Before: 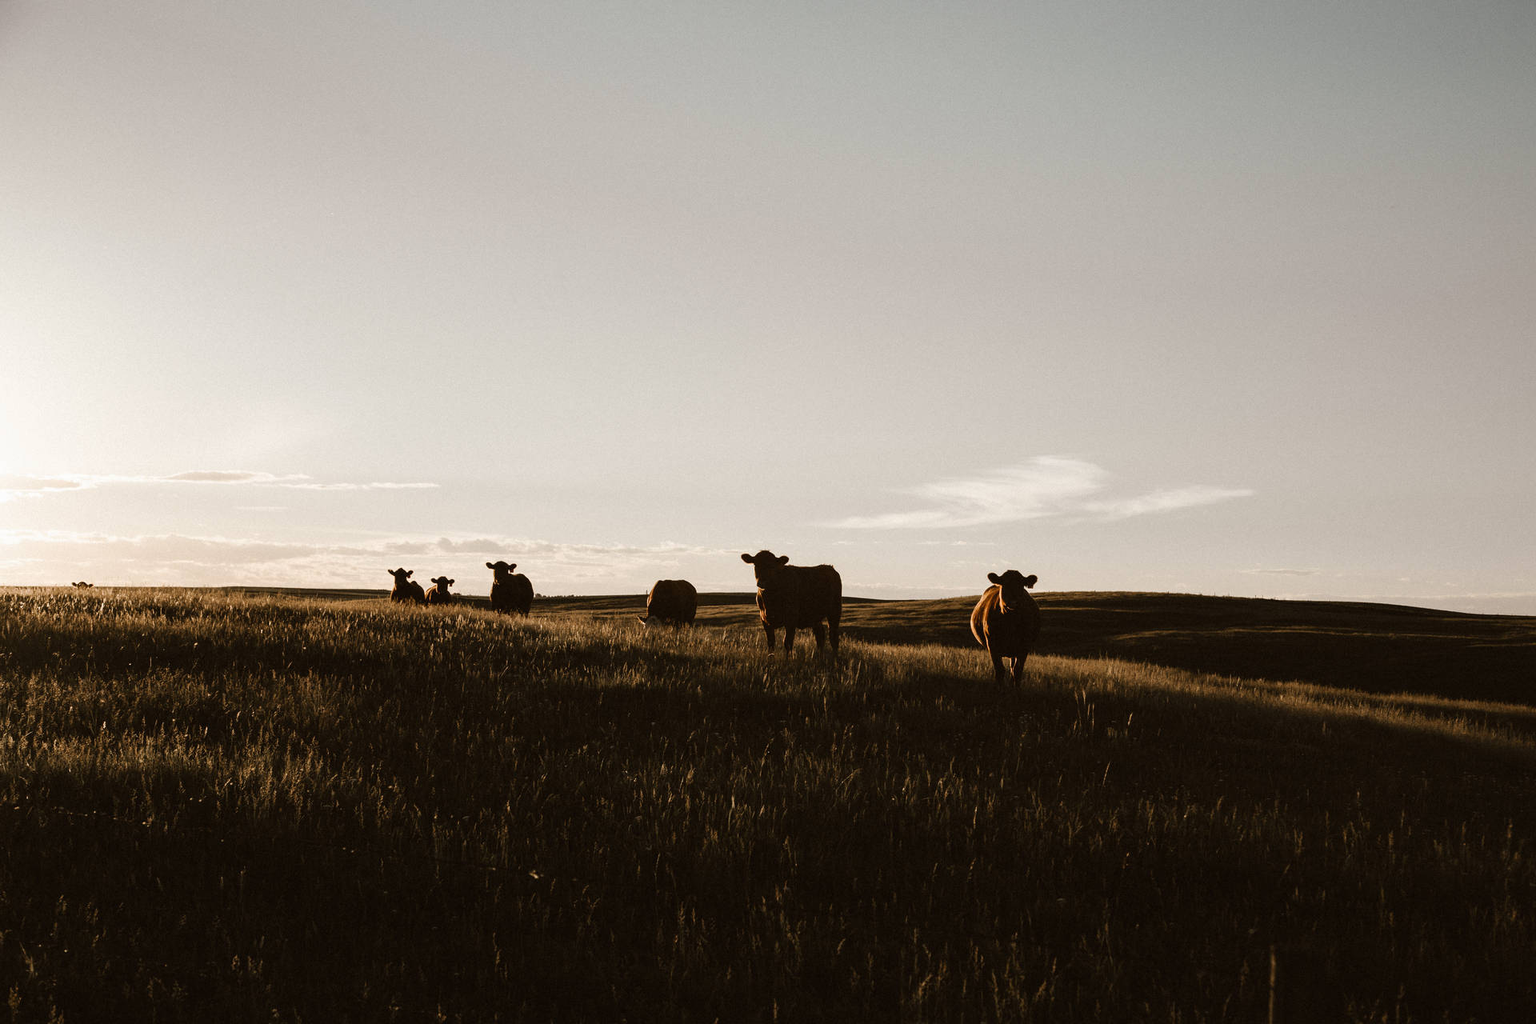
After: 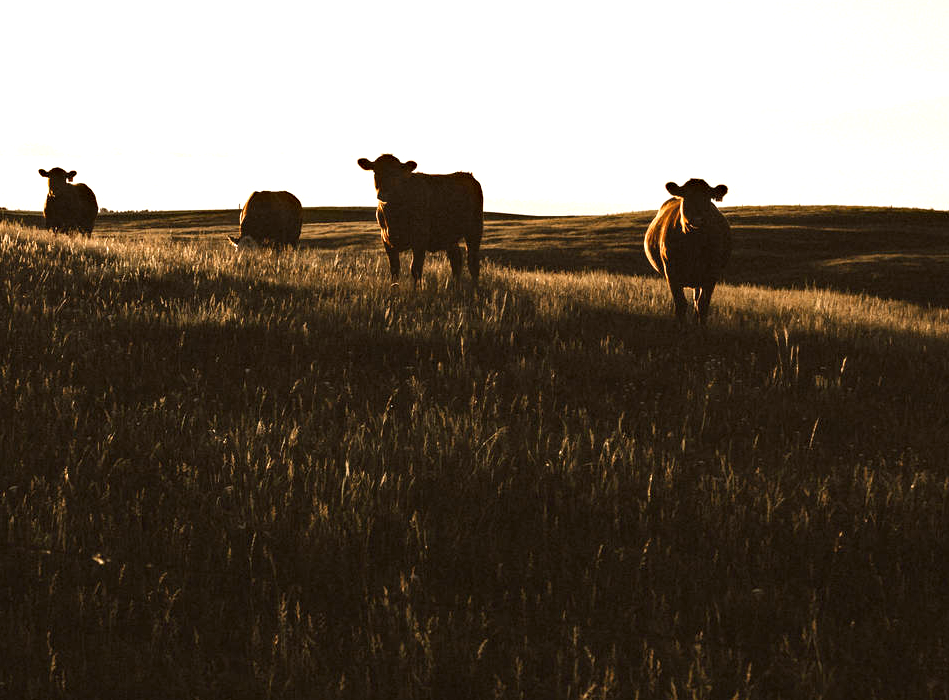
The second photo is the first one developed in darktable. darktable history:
exposure: black level correction 0, exposure 1.1 EV, compensate exposure bias true, compensate highlight preservation false
crop: left 29.672%, top 41.786%, right 20.851%, bottom 3.487%
haze removal: compatibility mode true, adaptive false
